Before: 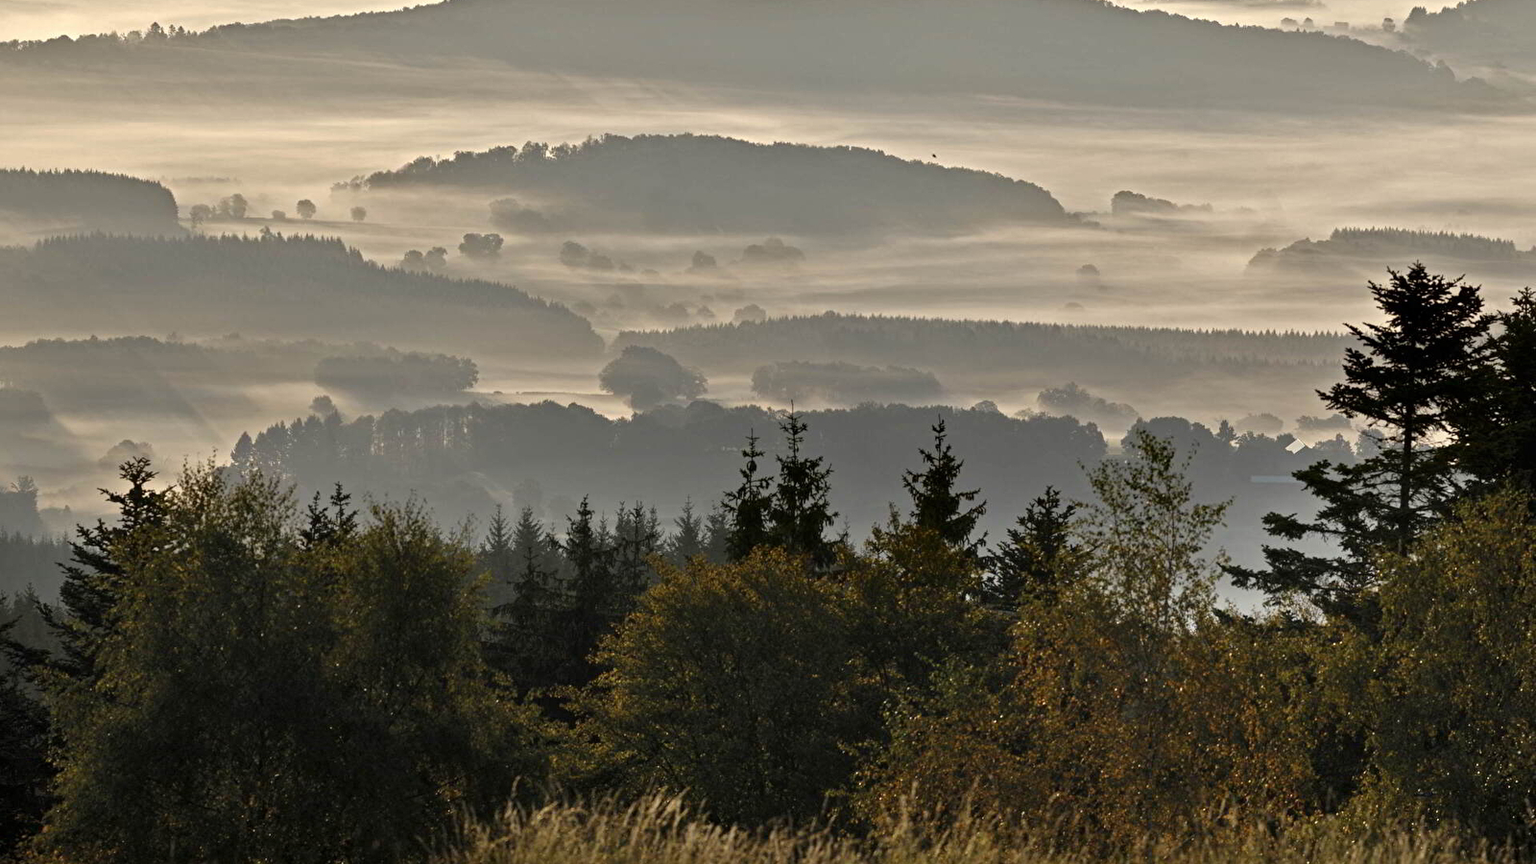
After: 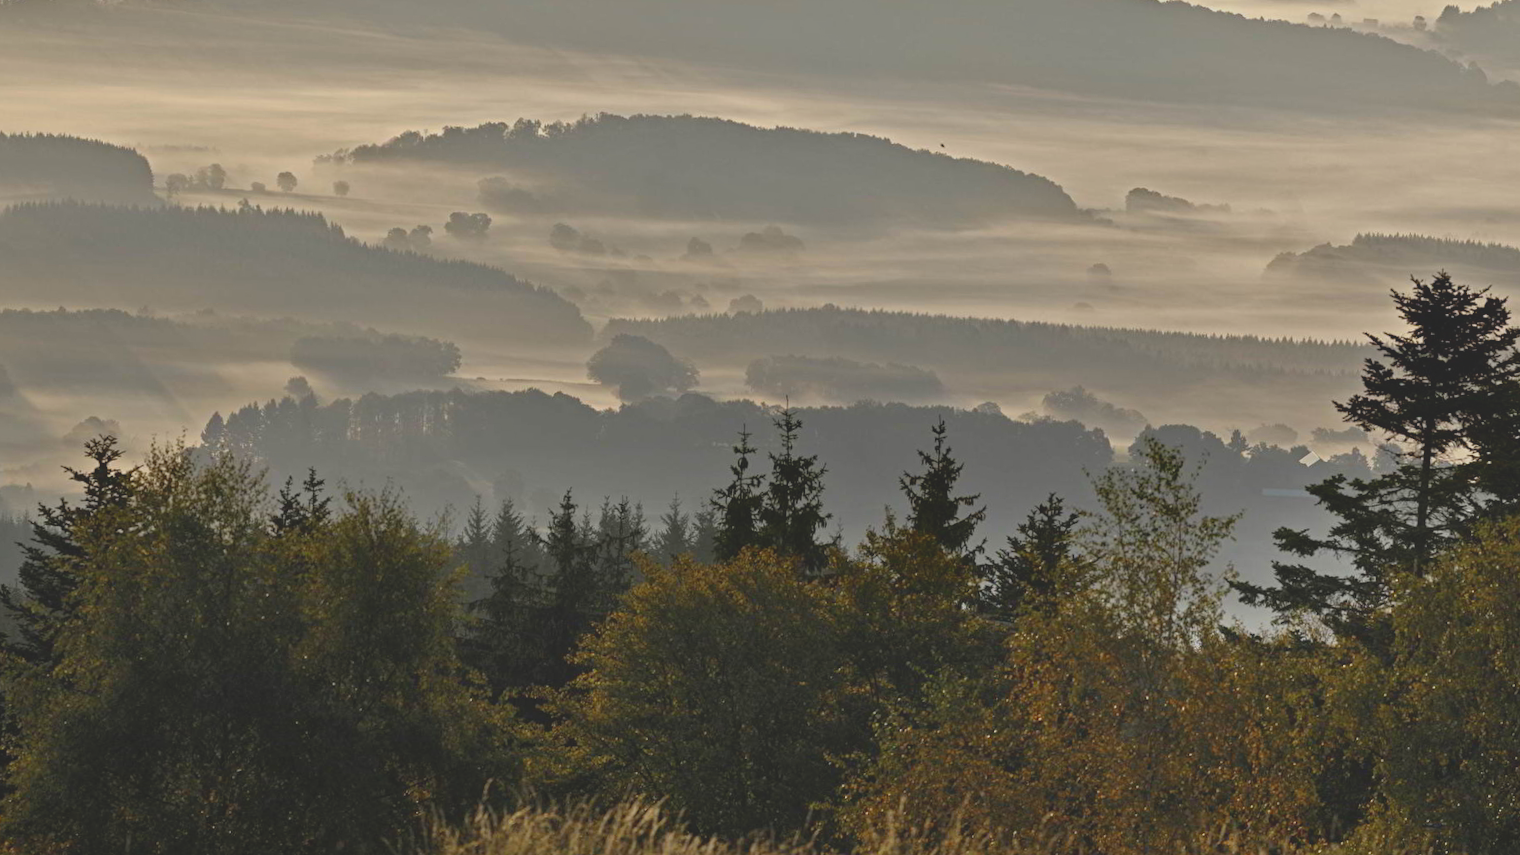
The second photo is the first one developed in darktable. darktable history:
white balance: emerald 1
contrast brightness saturation: contrast -0.28
crop and rotate: angle -1.69°
bloom: on, module defaults
